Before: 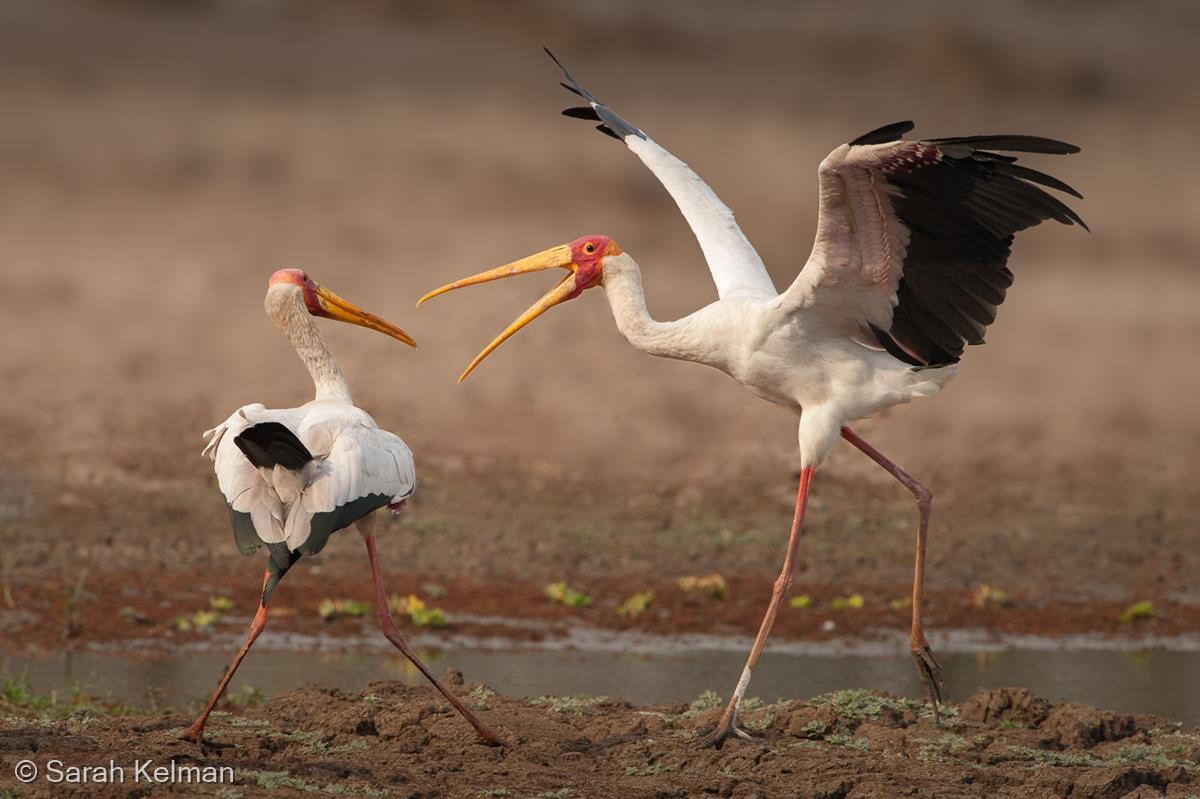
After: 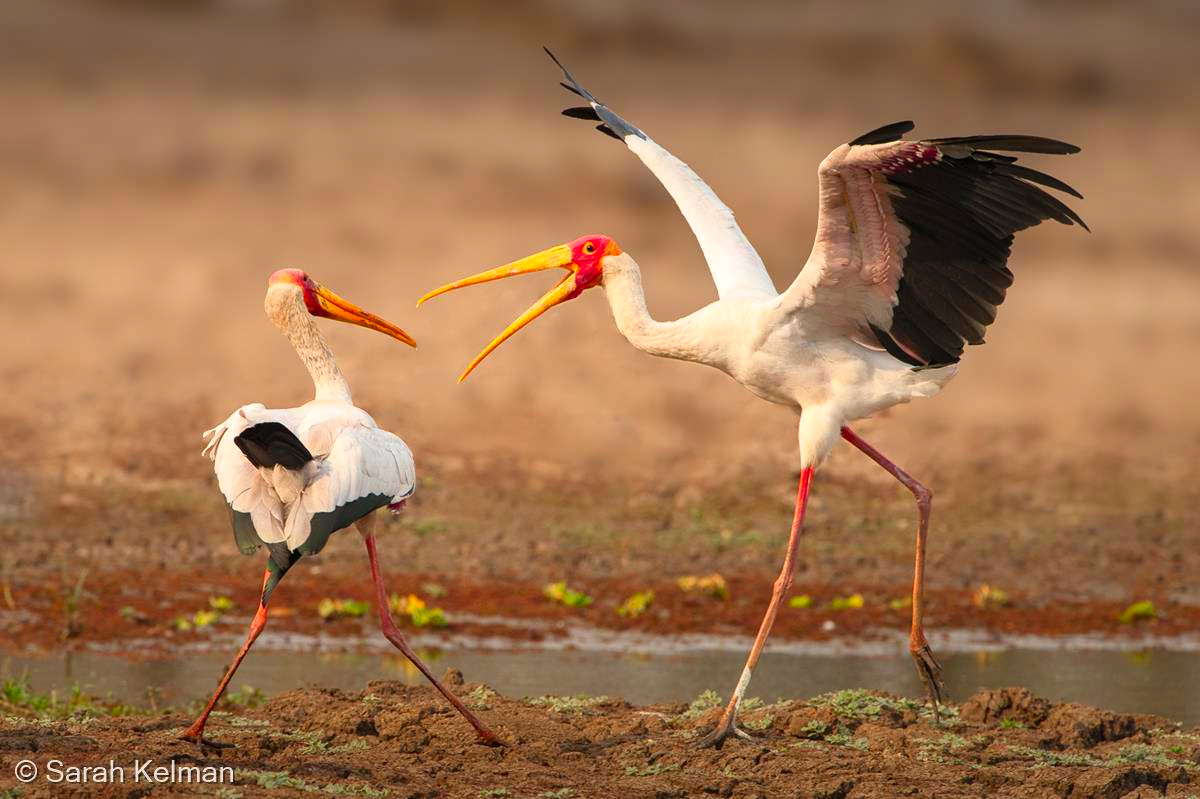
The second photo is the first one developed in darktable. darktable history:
contrast brightness saturation: contrast 0.2, brightness 0.2, saturation 0.8
exposure: exposure -0.064 EV, compensate highlight preservation false
local contrast: highlights 100%, shadows 100%, detail 120%, midtone range 0.2
